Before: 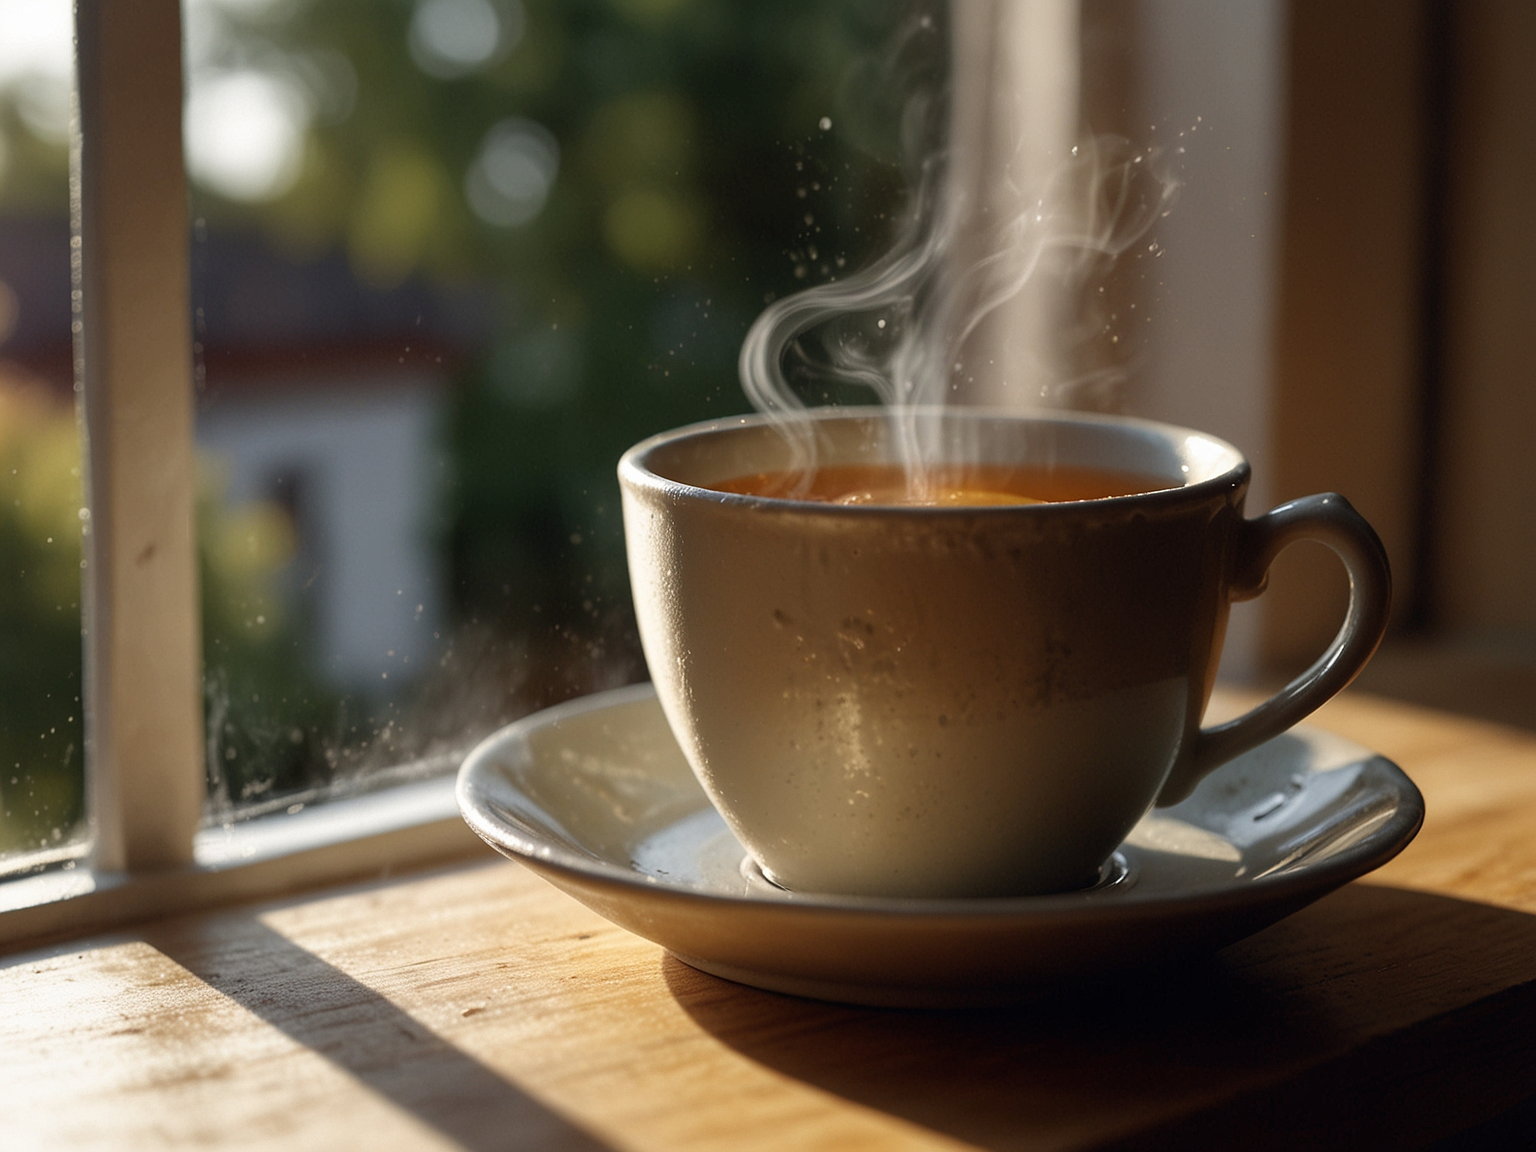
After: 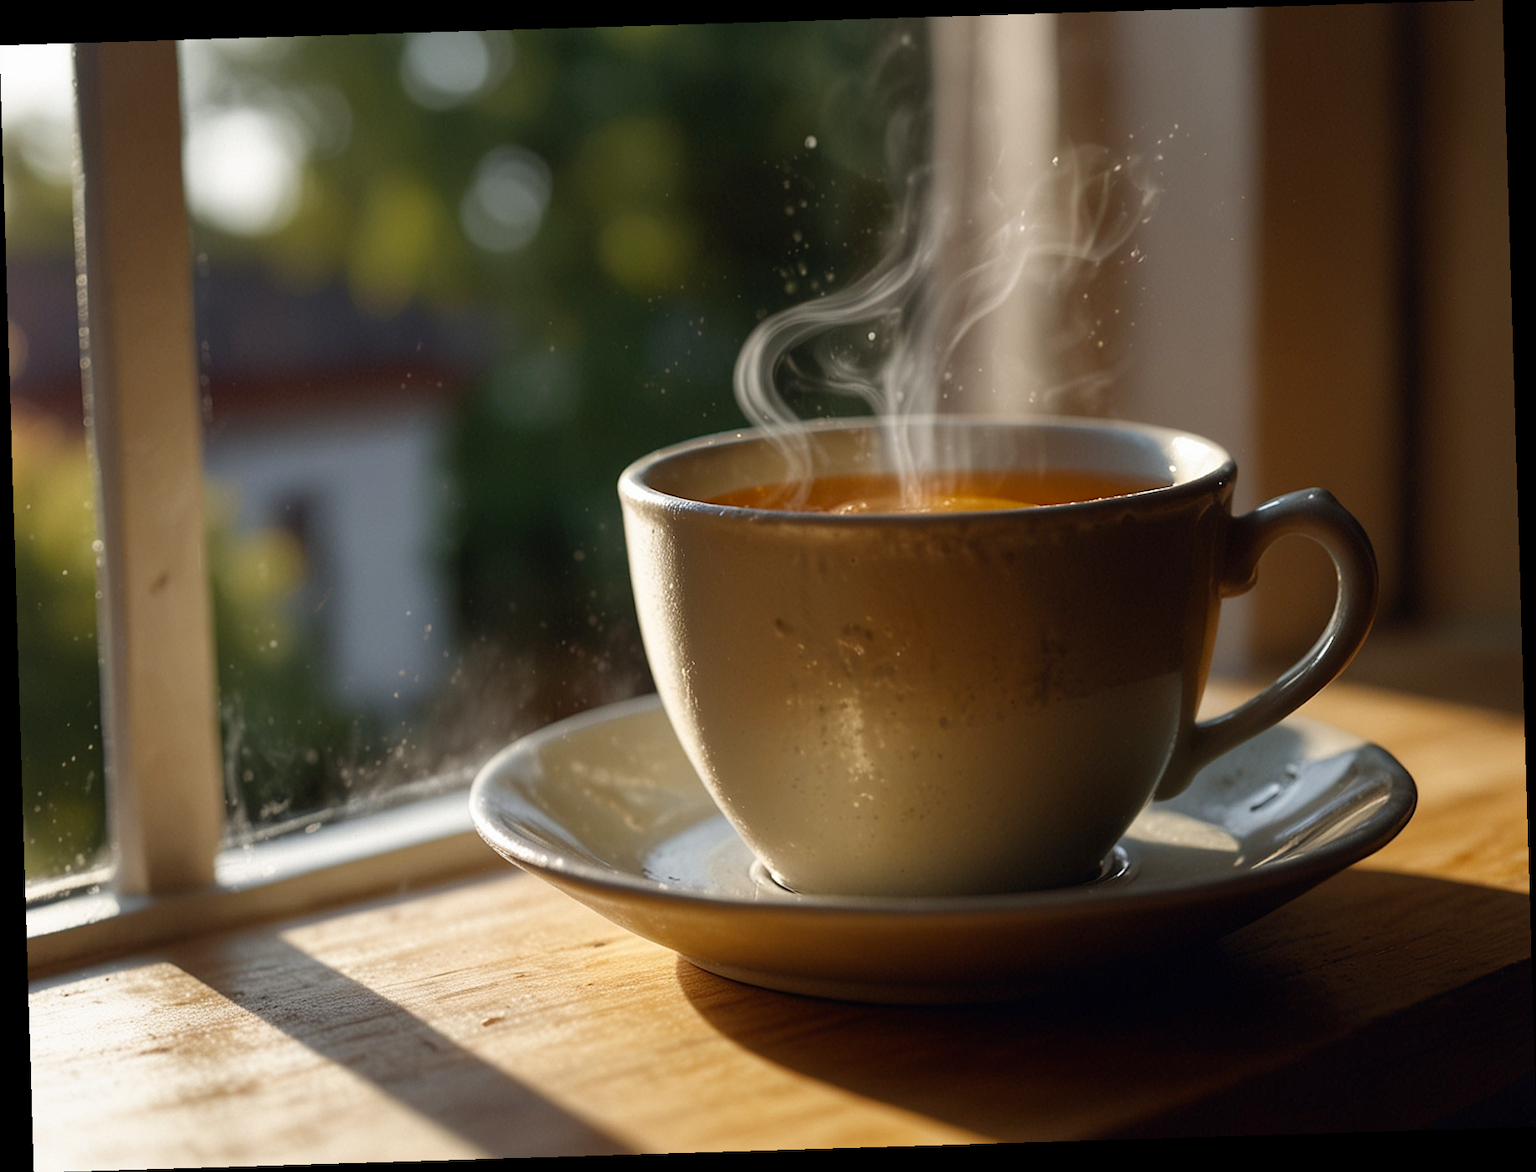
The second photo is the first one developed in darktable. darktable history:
color balance rgb: linear chroma grading › shadows 19.44%, linear chroma grading › highlights 3.42%, linear chroma grading › mid-tones 10.16%
rotate and perspective: rotation -1.75°, automatic cropping off
